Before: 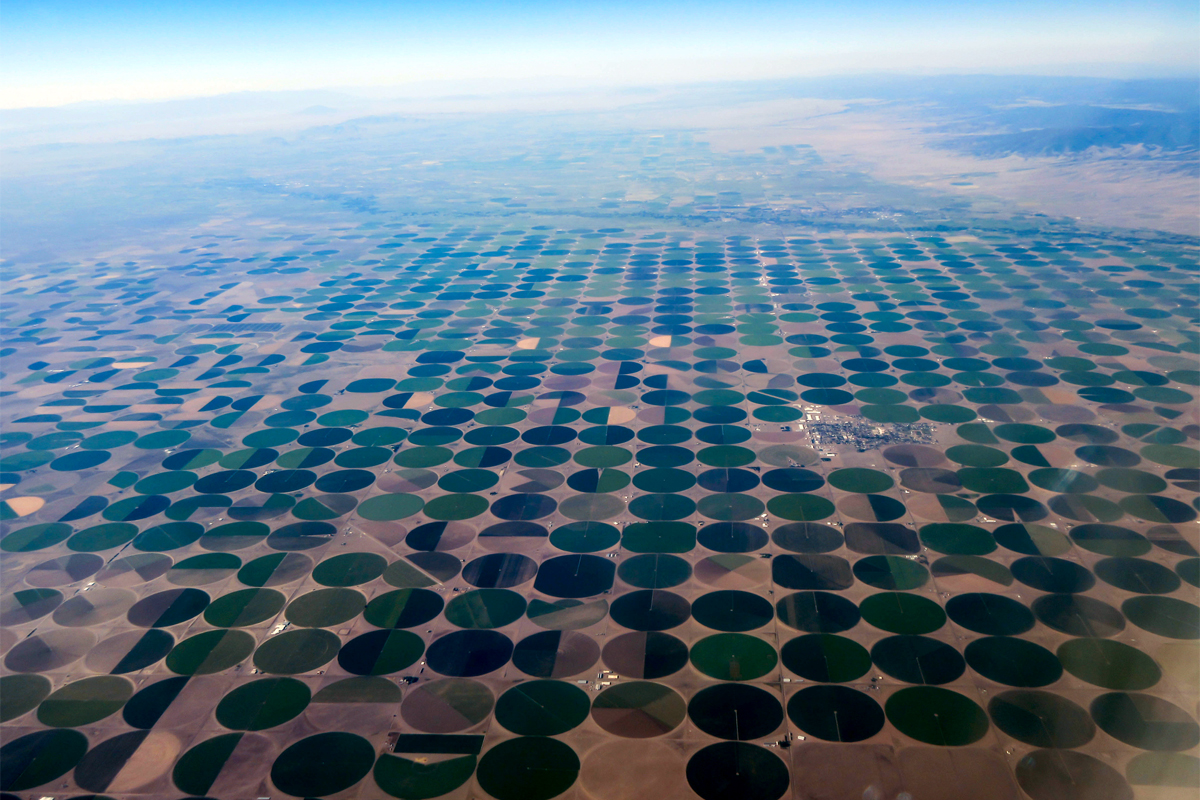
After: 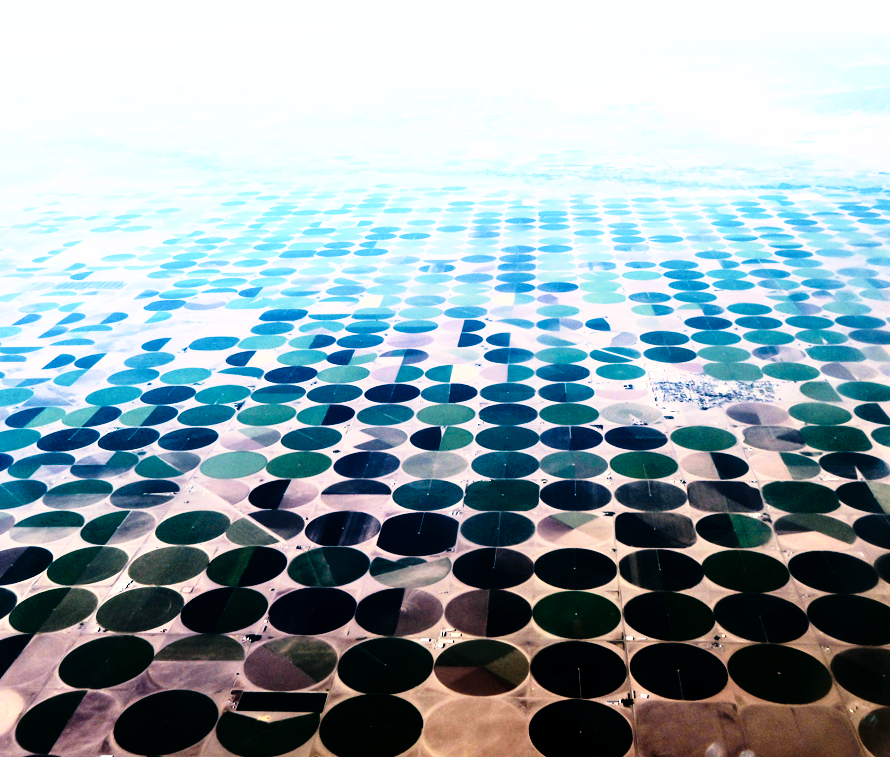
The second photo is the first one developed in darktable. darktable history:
crop and rotate: left 13.15%, top 5.251%, right 12.609%
base curve: curves: ch0 [(0, 0) (0.008, 0.007) (0.022, 0.029) (0.048, 0.089) (0.092, 0.197) (0.191, 0.399) (0.275, 0.534) (0.357, 0.65) (0.477, 0.78) (0.542, 0.833) (0.799, 0.973) (1, 1)], preserve colors none
rgb curve: curves: ch0 [(0, 0) (0.21, 0.15) (0.24, 0.21) (0.5, 0.75) (0.75, 0.96) (0.89, 0.99) (1, 1)]; ch1 [(0, 0.02) (0.21, 0.13) (0.25, 0.2) (0.5, 0.67) (0.75, 0.9) (0.89, 0.97) (1, 1)]; ch2 [(0, 0.02) (0.21, 0.13) (0.25, 0.2) (0.5, 0.67) (0.75, 0.9) (0.89, 0.97) (1, 1)], compensate middle gray true
